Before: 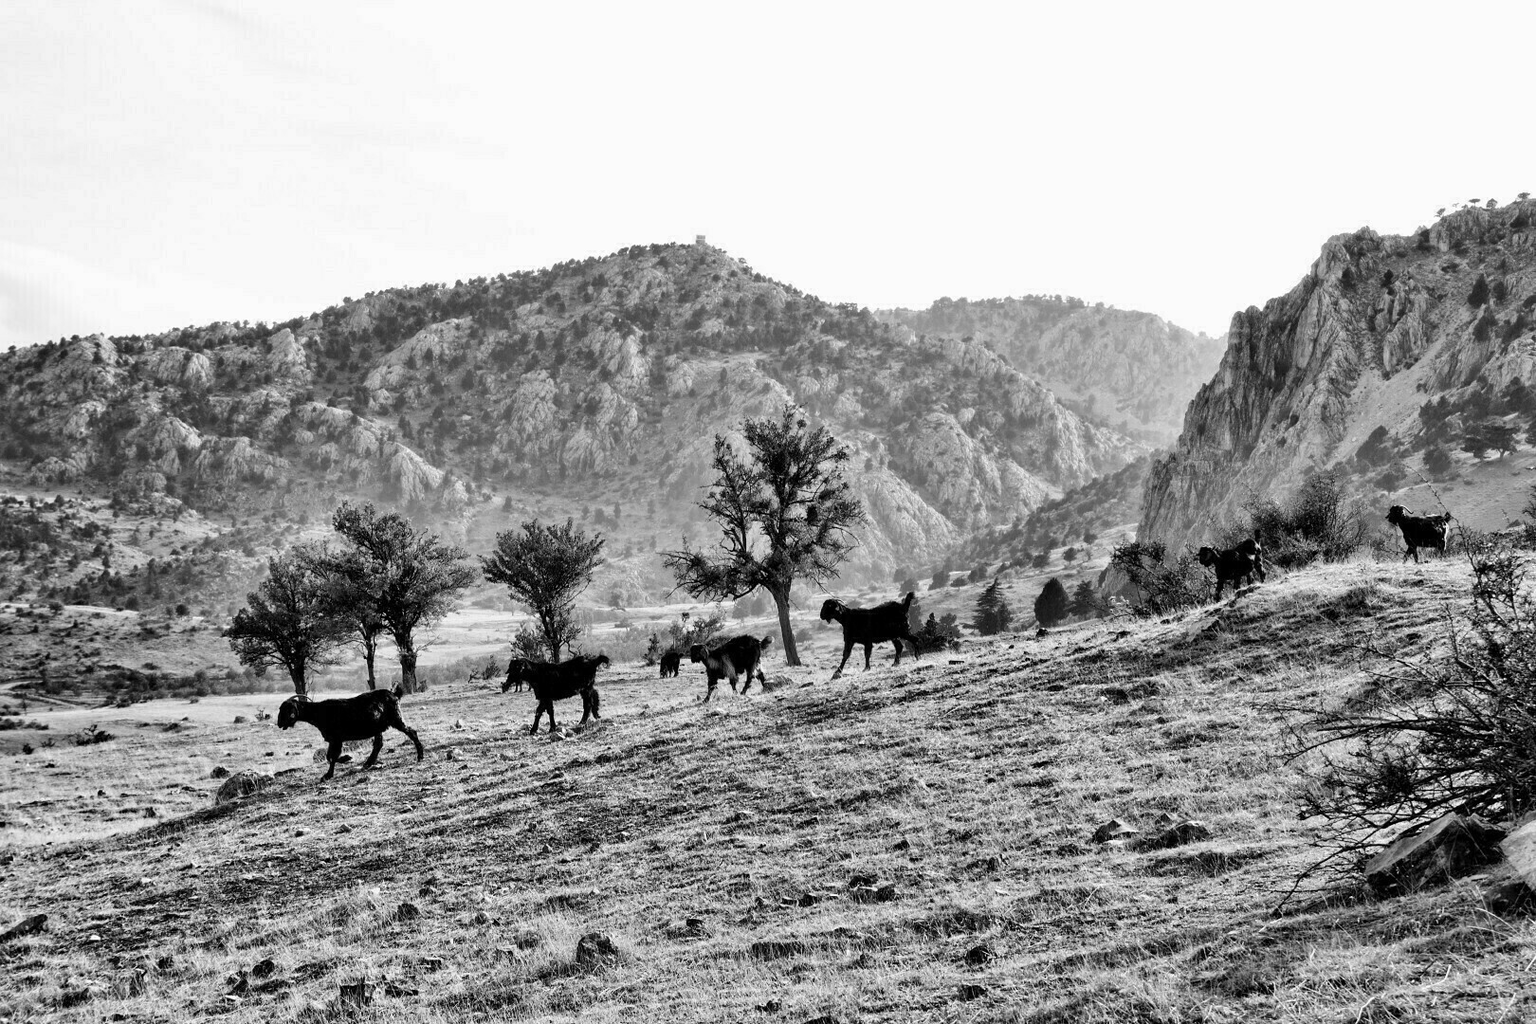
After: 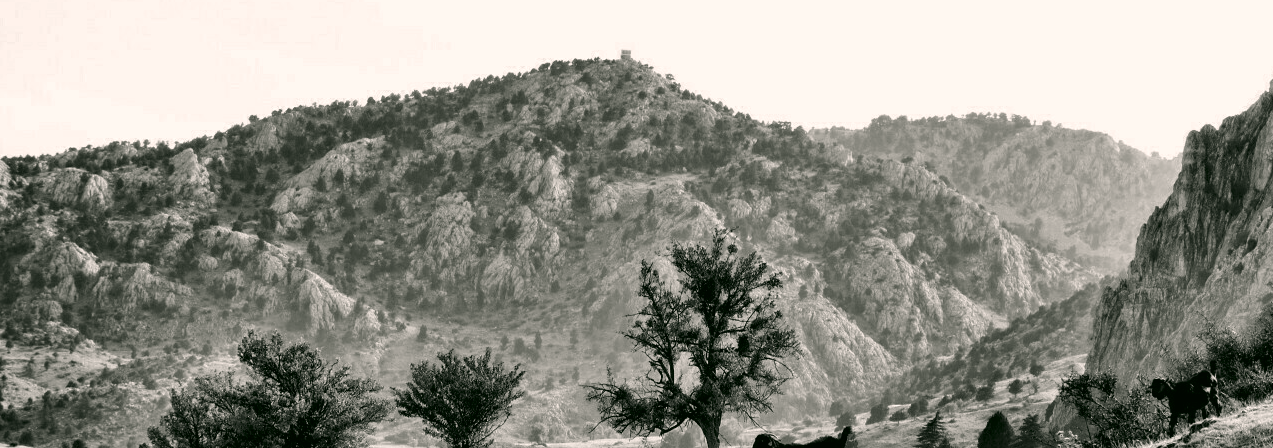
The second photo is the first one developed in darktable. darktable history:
contrast brightness saturation: brightness -0.09
color correction: highlights a* 4.02, highlights b* 4.98, shadows a* -7.55, shadows b* 4.98
crop: left 7.036%, top 18.398%, right 14.379%, bottom 40.043%
